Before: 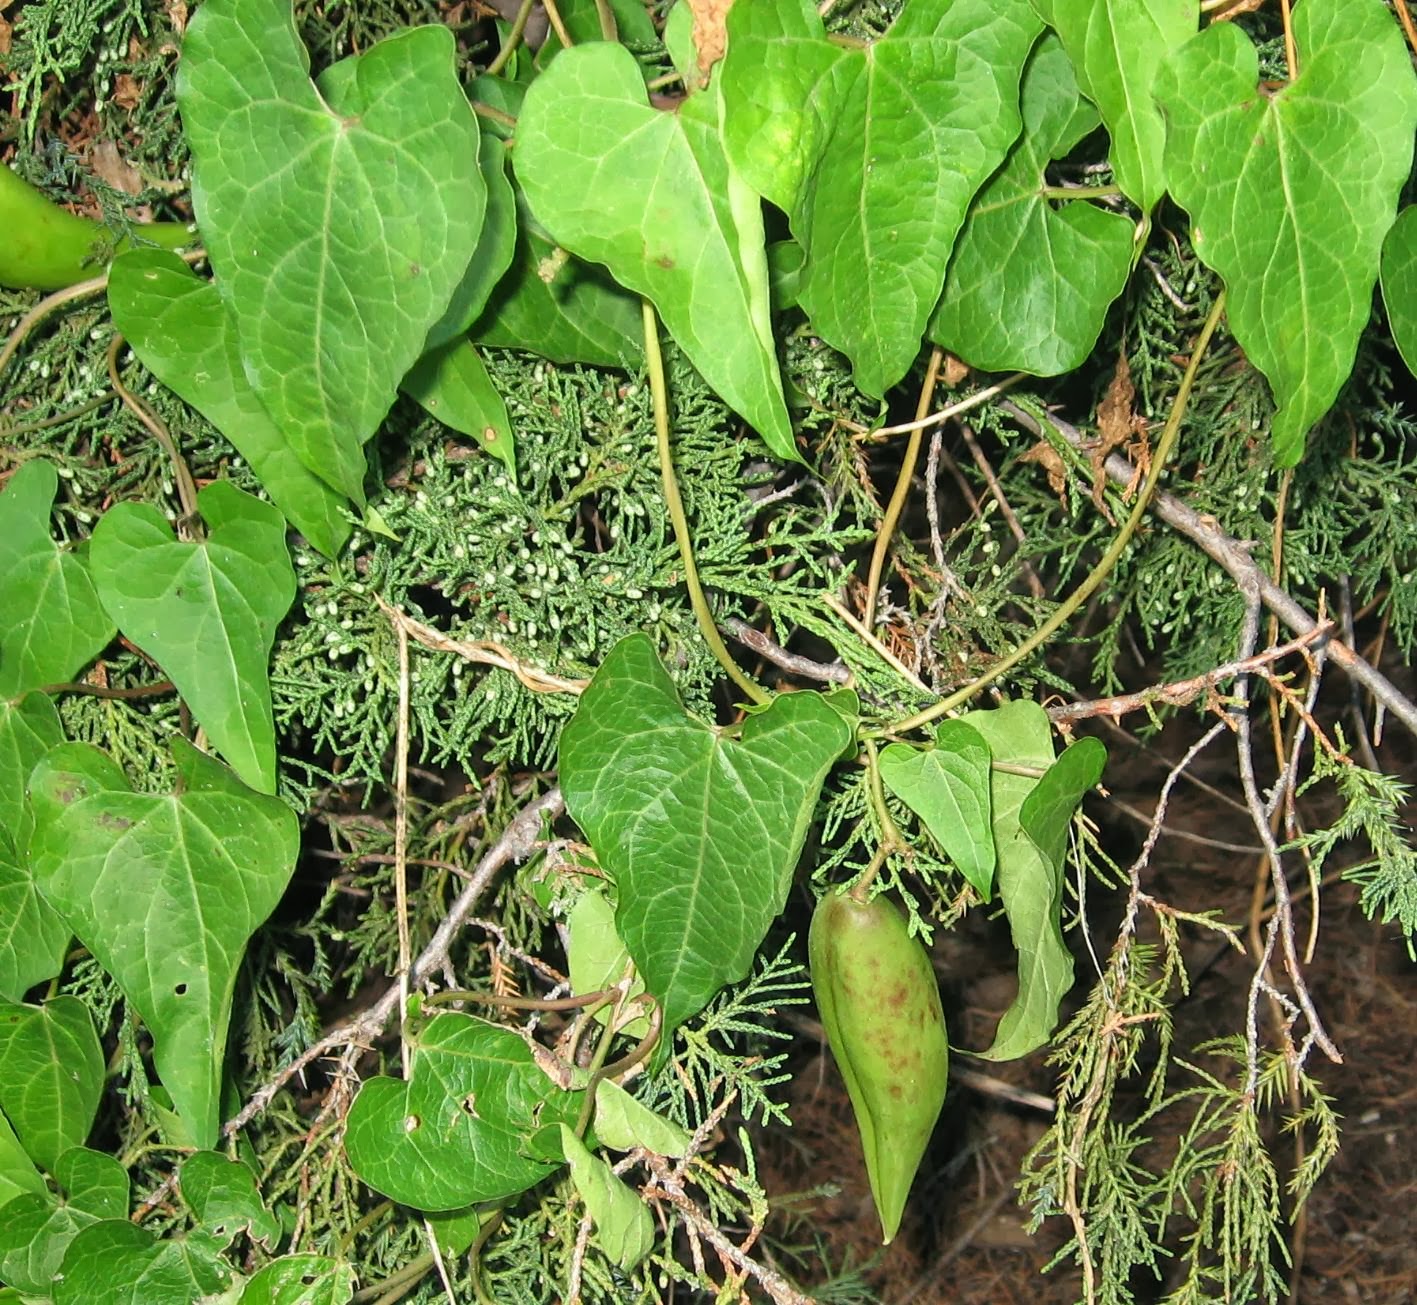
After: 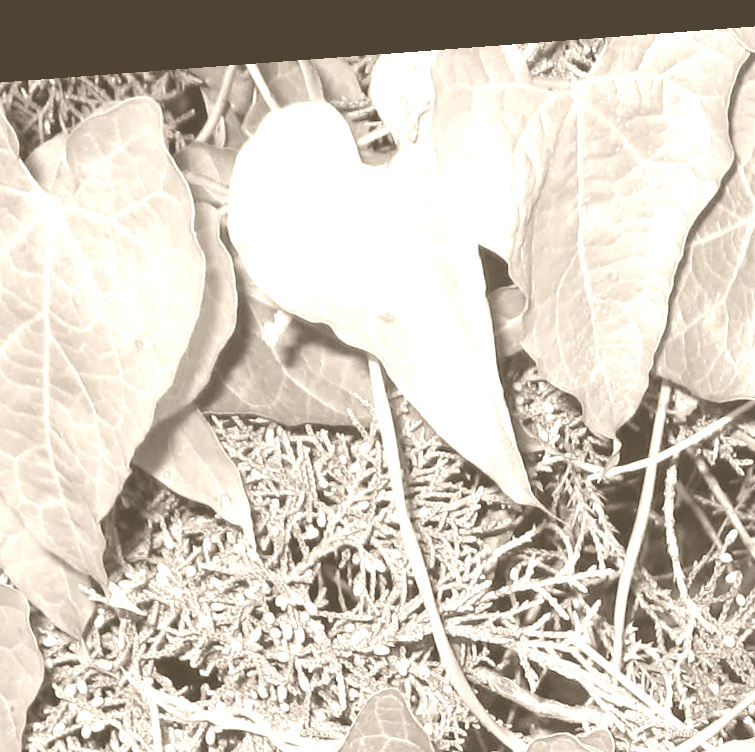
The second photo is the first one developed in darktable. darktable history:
colorize: hue 34.49°, saturation 35.33%, source mix 100%, version 1
rotate and perspective: rotation -4.25°, automatic cropping off
white balance: red 1.045, blue 0.932
crop: left 19.556%, right 30.401%, bottom 46.458%
